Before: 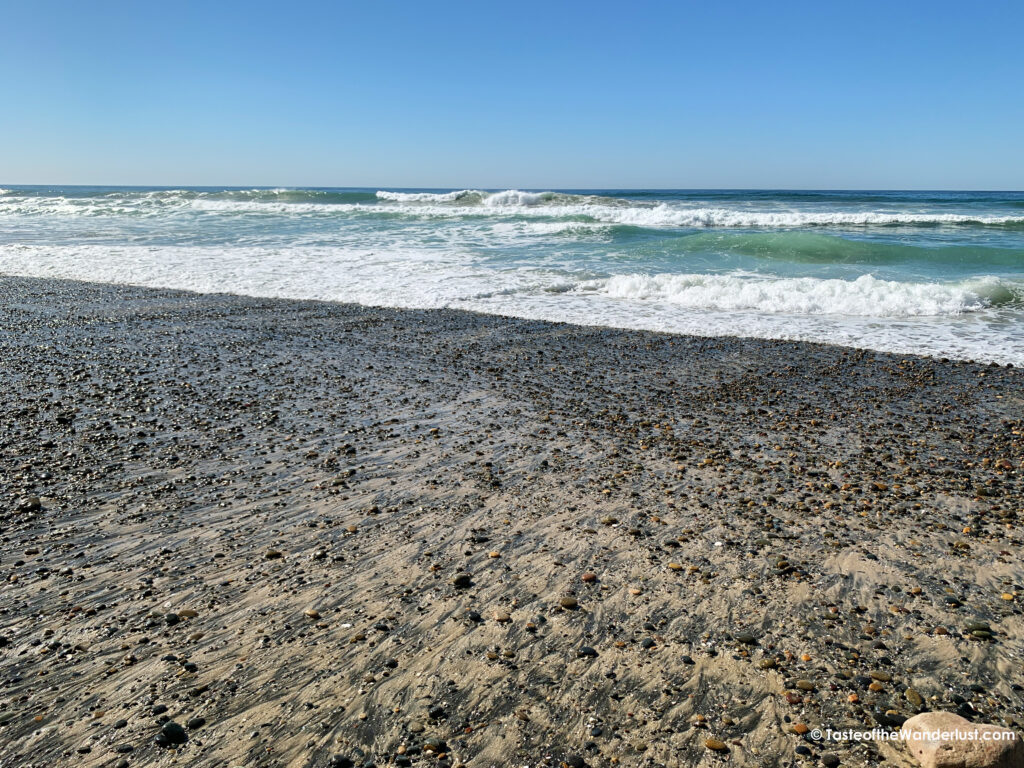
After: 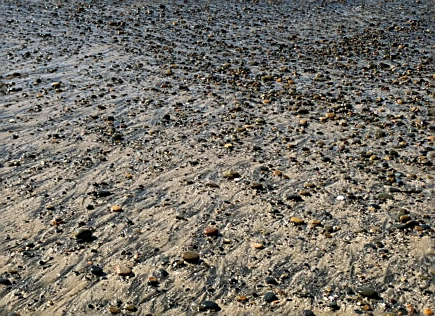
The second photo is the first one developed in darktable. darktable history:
sharpen: on, module defaults
crop: left 36.923%, top 45.061%, right 20.549%, bottom 13.742%
